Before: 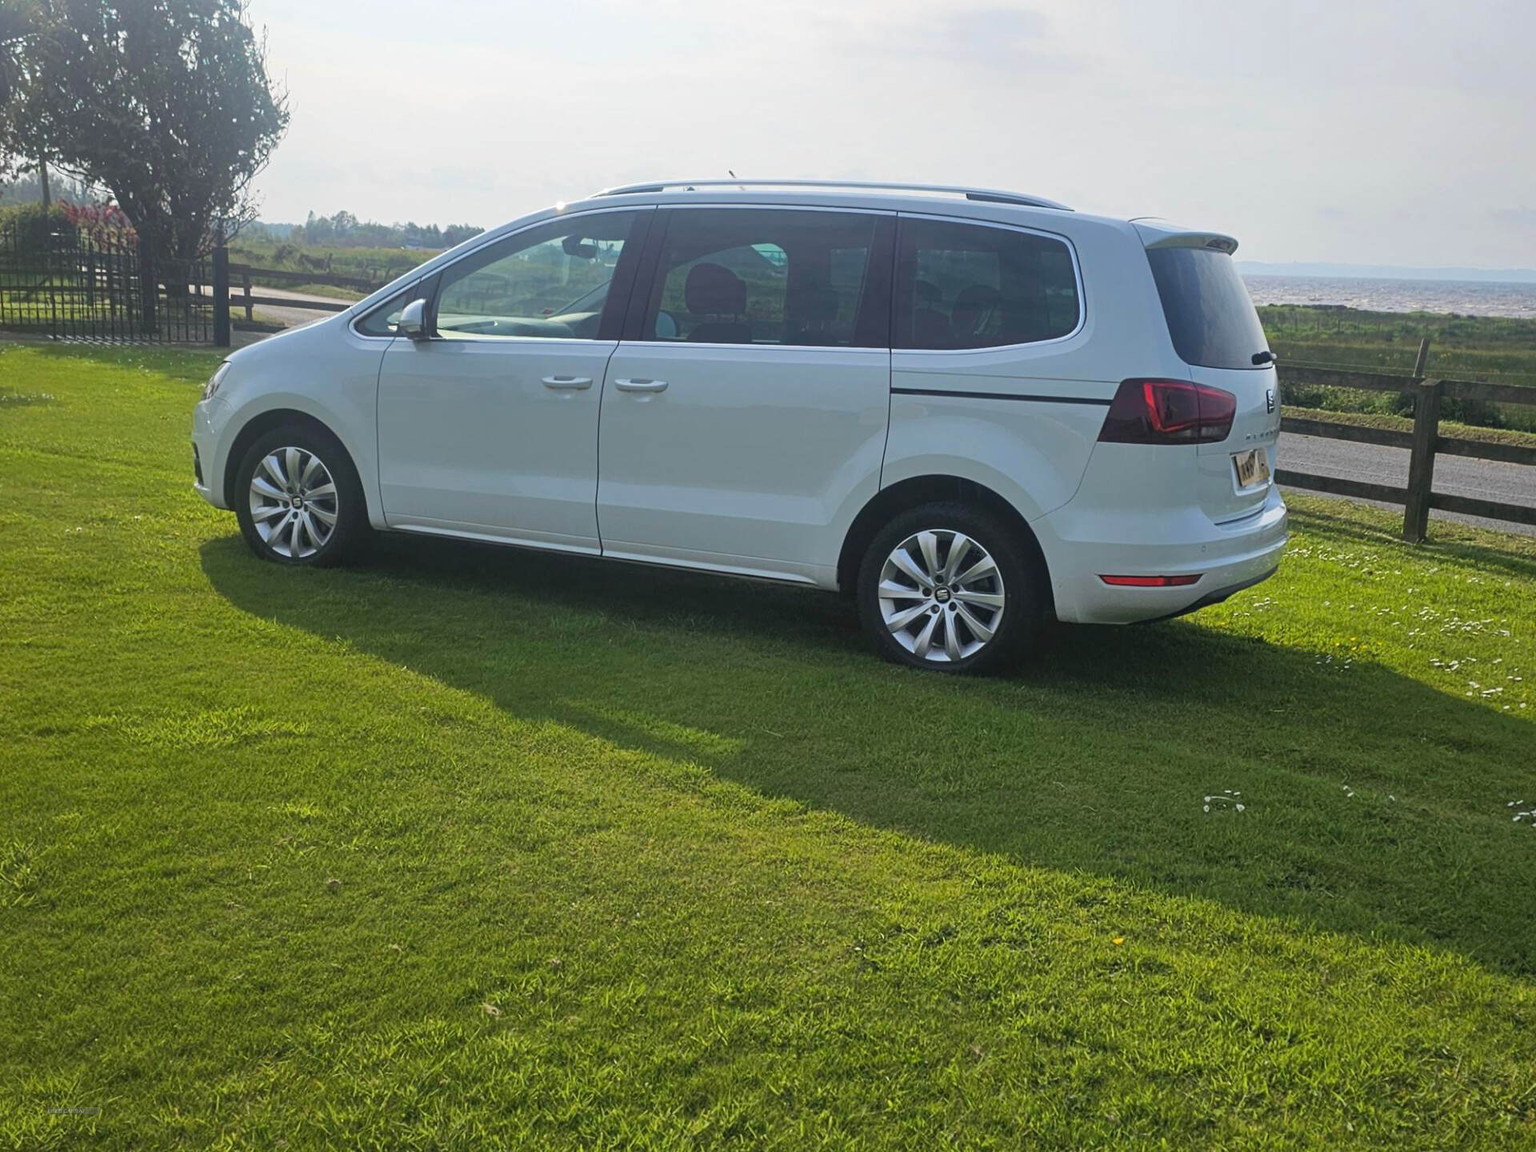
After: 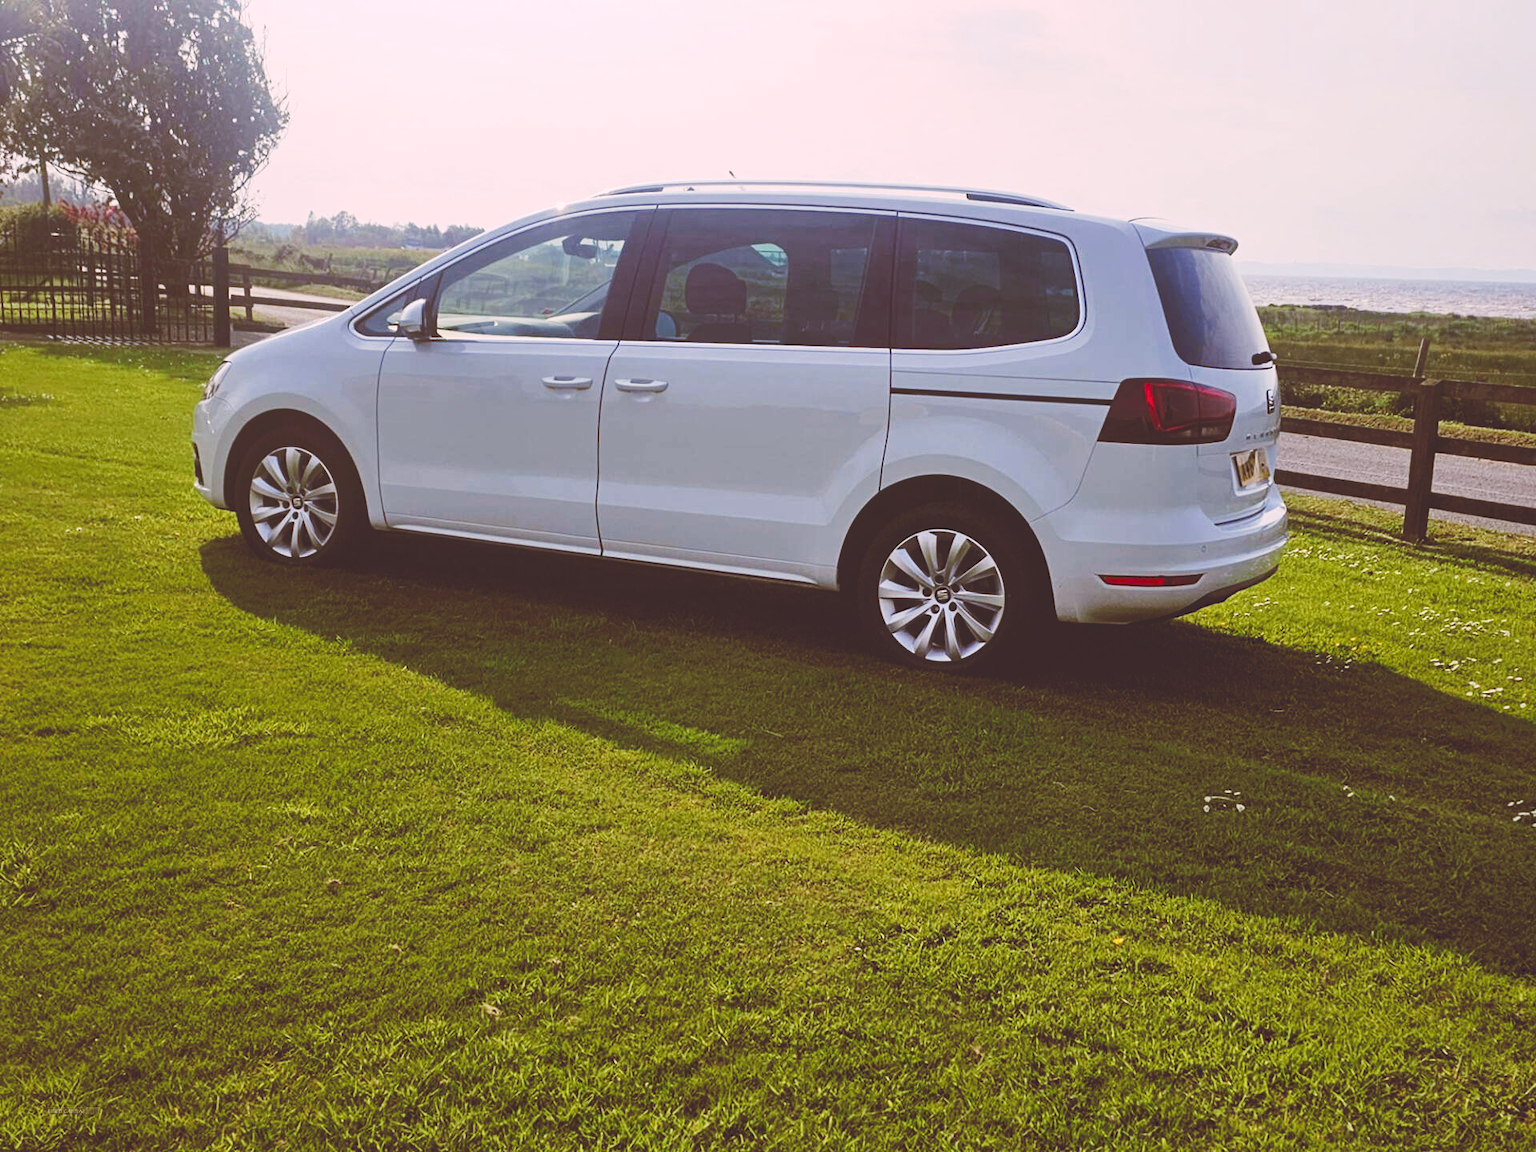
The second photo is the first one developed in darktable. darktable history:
tone curve: curves: ch0 [(0, 0) (0.003, 0.172) (0.011, 0.177) (0.025, 0.177) (0.044, 0.177) (0.069, 0.178) (0.1, 0.181) (0.136, 0.19) (0.177, 0.208) (0.224, 0.226) (0.277, 0.274) (0.335, 0.338) (0.399, 0.43) (0.468, 0.535) (0.543, 0.635) (0.623, 0.726) (0.709, 0.815) (0.801, 0.882) (0.898, 0.936) (1, 1)], preserve colors none
color look up table: target L [95.25, 93.54, 91.29, 87.08, 82.89, 70.06, 62.98, 52.42, 43.29, 41.74, 29.9, 24.12, 6.26, 200.89, 89.12, 81.1, 69.16, 53.54, 56.43, 48.49, 49.98, 47.85, 41.33, 40.48, 41.36, 30.39, 23.59, 12.49, 82.11, 79.53, 81.24, 60.48, 51.78, 52.7, 54.85, 59.11, 50.87, 48.03, 37.76, 29.91, 28.14, 31.27, 7.945, 5.832, 91.48, 73.69, 65.14, 49.02, 39.59], target a [16.54, -2.724, -8.137, -31.81, -55.68, -24.84, -38.67, -13.44, -25.93, -19.66, -6.082, -5.585, 36.13, 0, 12.58, 5.059, 30.23, 55.71, 28.04, 62.97, 9.768, 22.44, 34.8, 52.83, 41.66, 13.03, 47.59, 50.17, 18.62, 12.77, 32.62, 49.67, 71.49, 5.03, 6.171, 57.98, 25.33, 26.91, 52.04, 15.94, 9.721, 53.27, 41.53, 35.71, -13.08, -15.27, -24.21, -4.363, -3.342], target b [4.075, 35.11, 57.96, 5.607, 34.12, 27.31, 53.43, 47.32, 51.29, 10.59, 50.97, 40.64, 10.26, -0.001, 19.03, 70.8, 34.66, 23.58, 54.75, 82.82, 22.24, 44.82, 6.176, 35.92, 70.53, 29.42, 39.85, 20.99, -19.82, -2.753, -18.5, 1.207, -24.1, -53.36, 1.303, -55.08, -20.68, -72, -6.712, -42.62, -15.9, -58.03, 12.97, 9.457, -8.56, -26.32, -10.59, -22.64, -0.734], num patches 49
